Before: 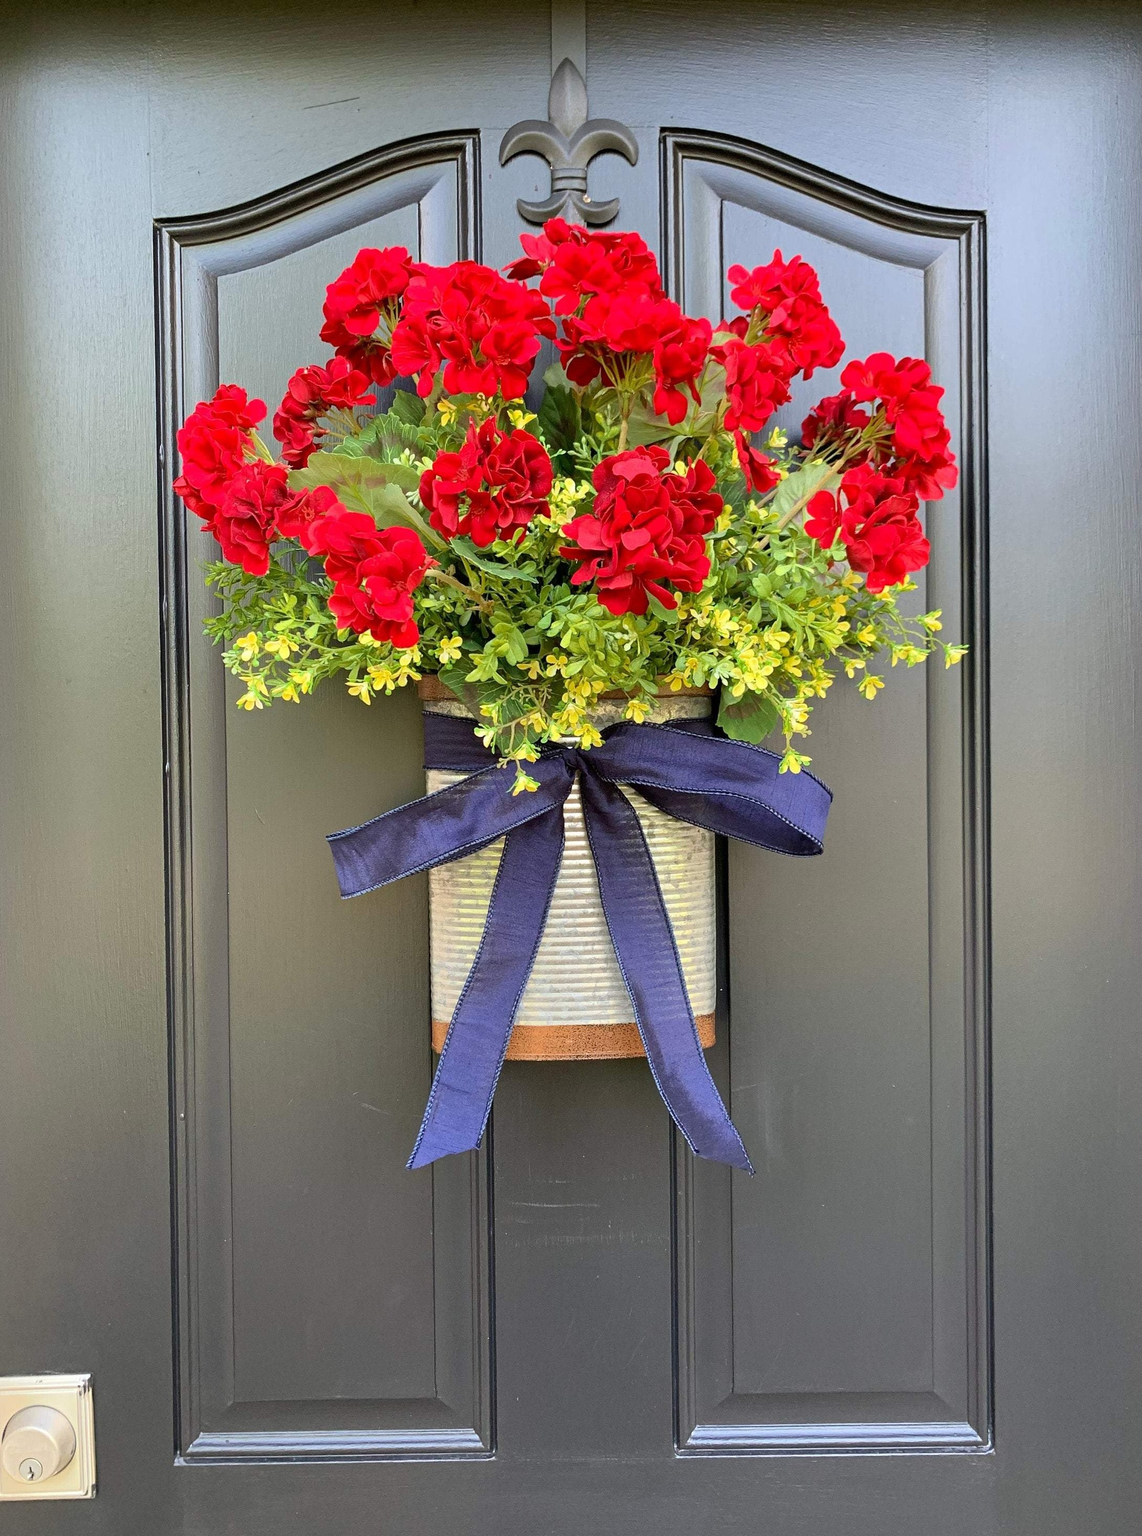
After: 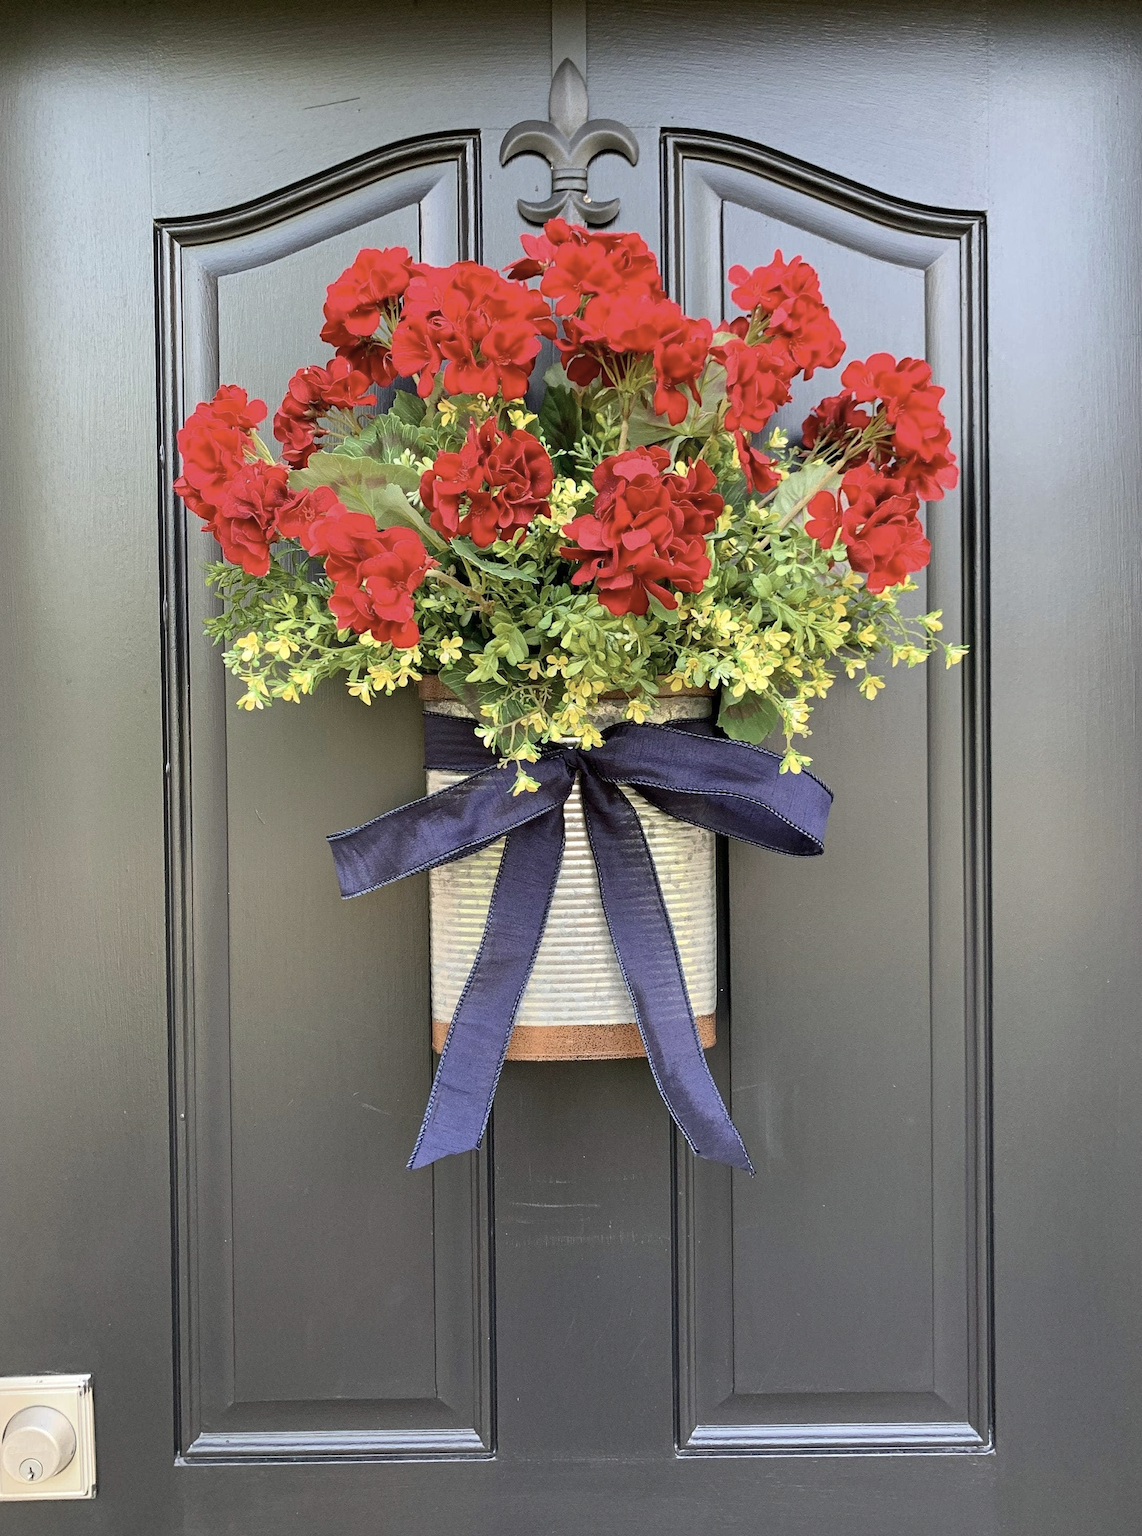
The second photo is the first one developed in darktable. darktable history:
contrast brightness saturation: contrast 0.1, saturation -0.3
tone equalizer: on, module defaults
